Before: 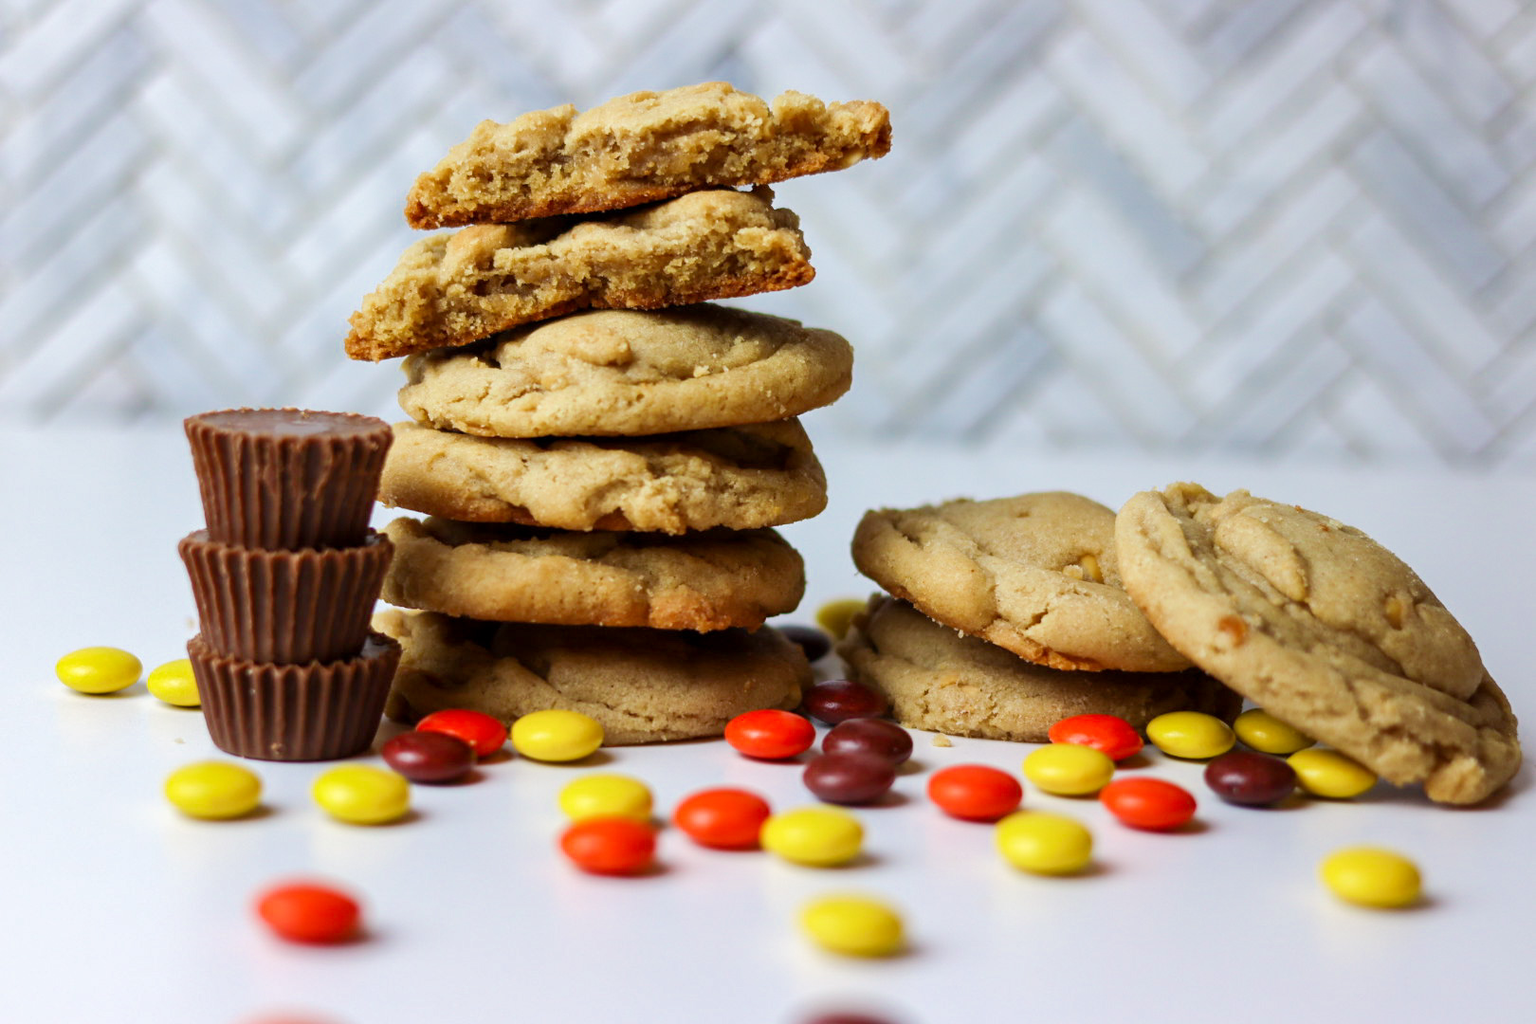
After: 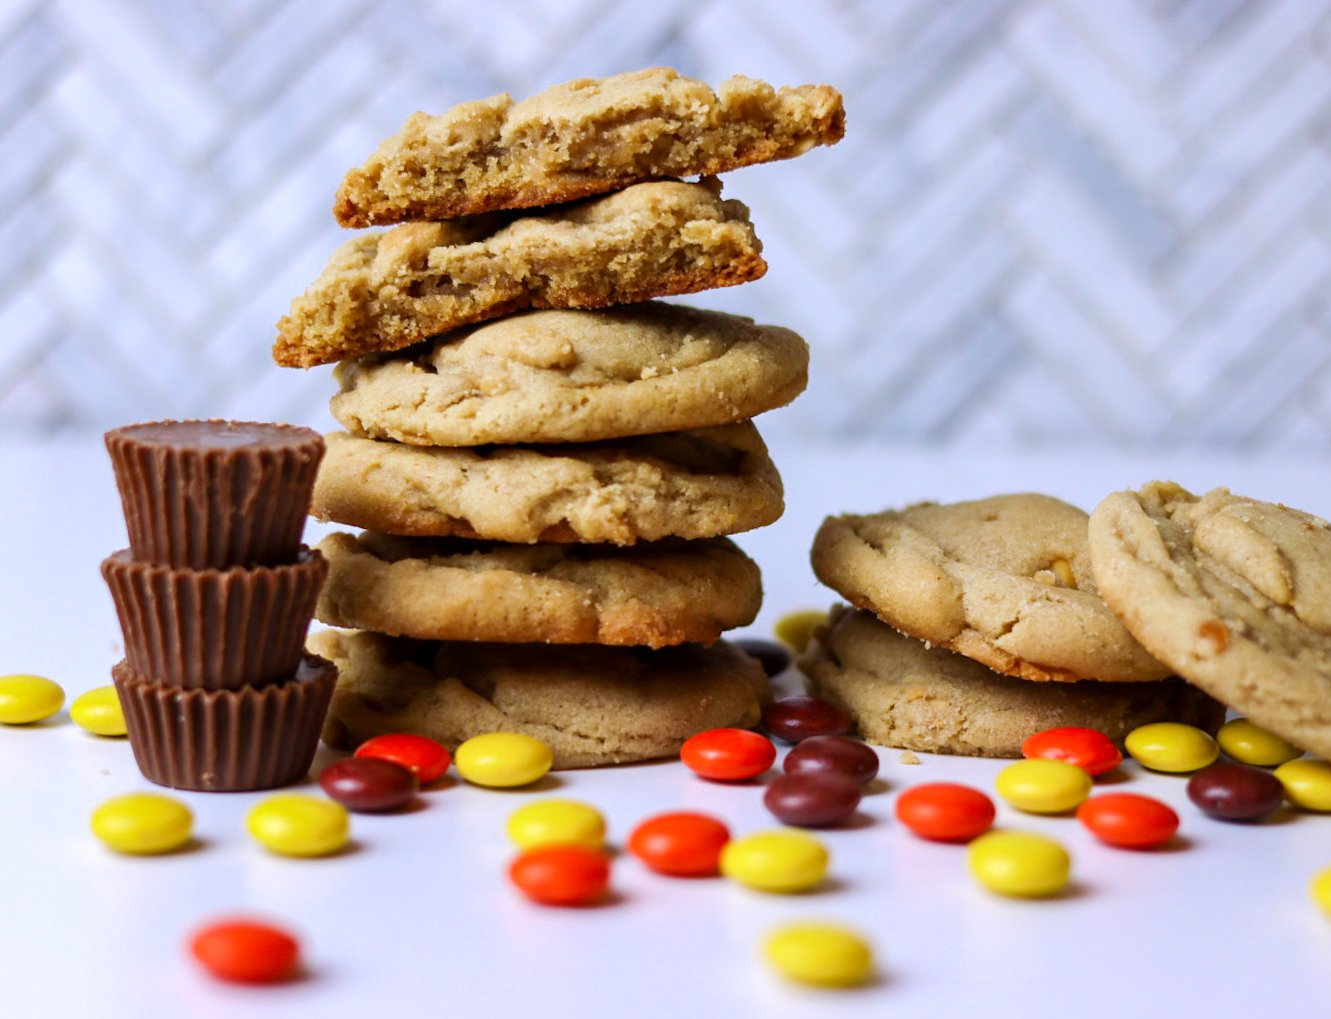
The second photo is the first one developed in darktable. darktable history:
white balance: red 1.004, blue 1.096
crop and rotate: angle 1°, left 4.281%, top 0.642%, right 11.383%, bottom 2.486%
